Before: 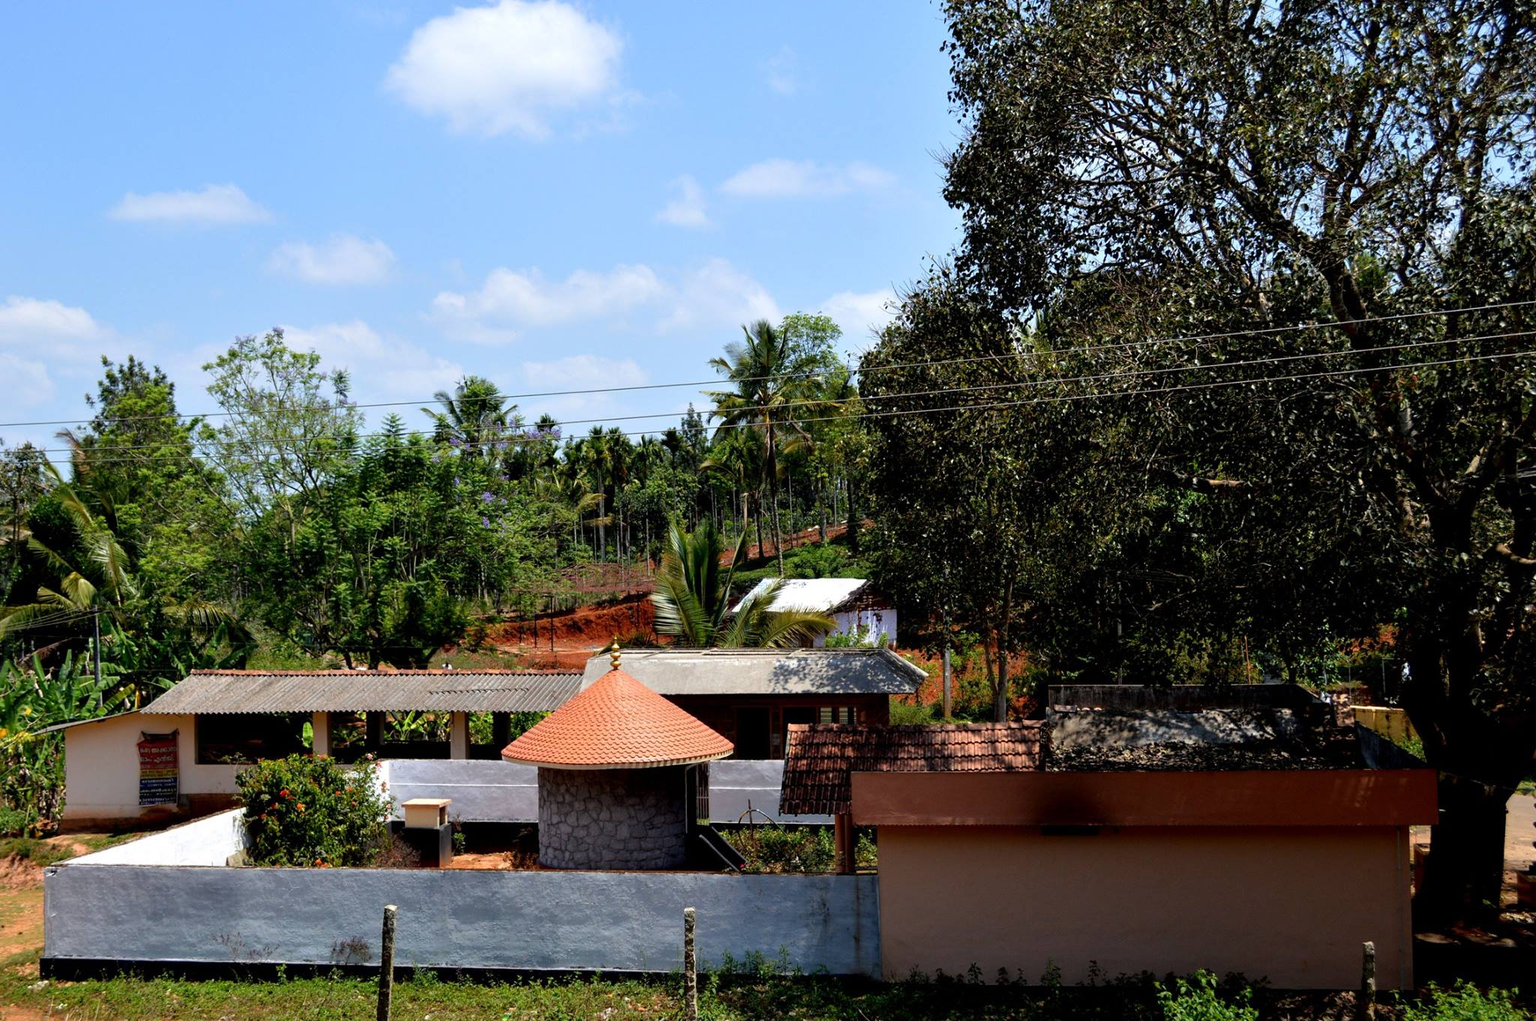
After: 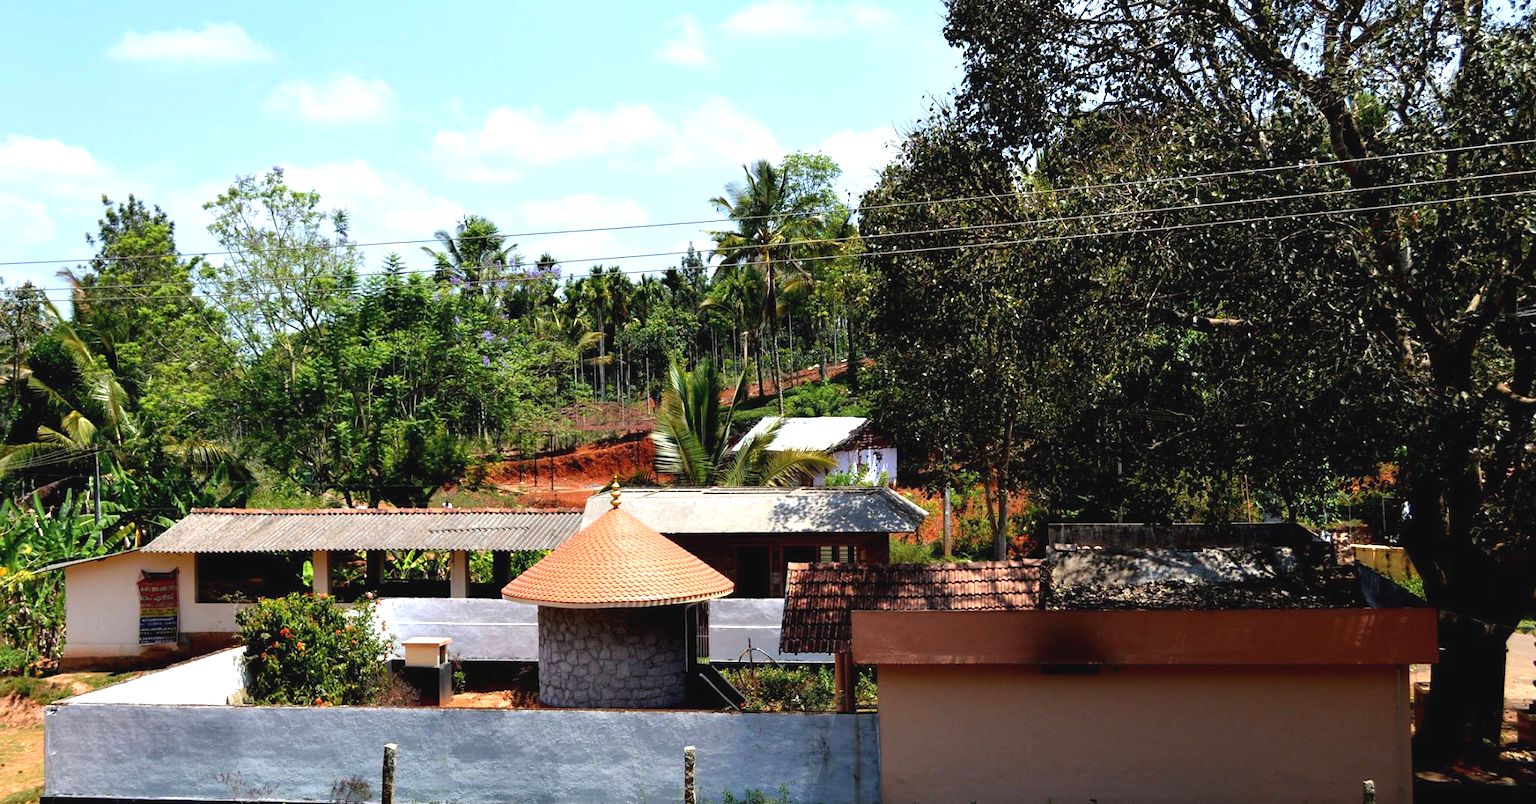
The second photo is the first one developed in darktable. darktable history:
crop and rotate: top 15.841%, bottom 5.313%
exposure: black level correction -0.002, exposure 0.708 EV, compensate highlight preservation false
